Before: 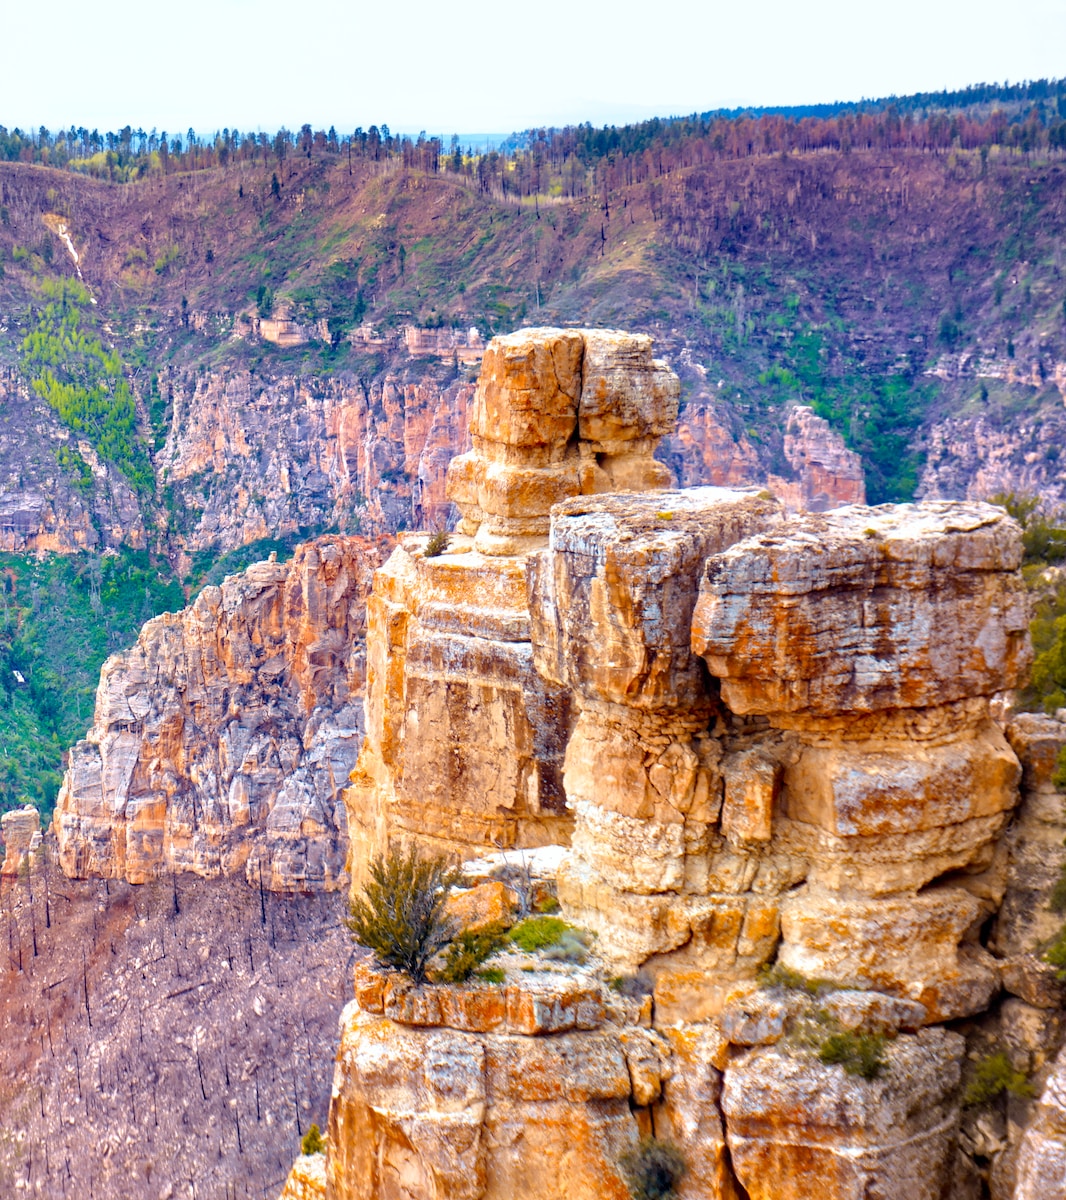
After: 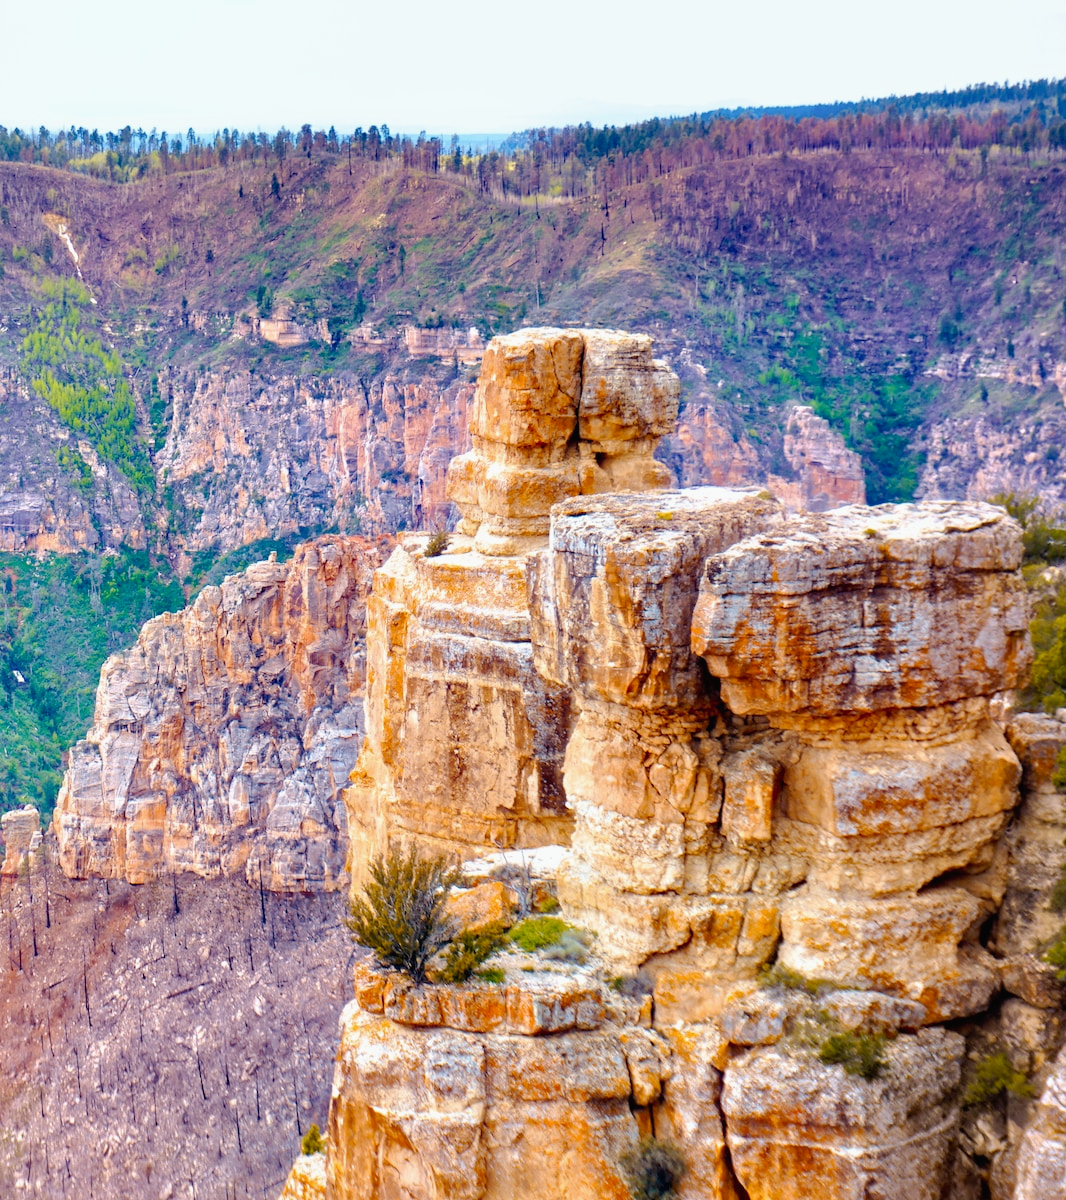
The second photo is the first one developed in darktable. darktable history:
tone curve: curves: ch0 [(0, 0.012) (0.036, 0.035) (0.274, 0.288) (0.504, 0.536) (0.844, 0.84) (1, 0.983)]; ch1 [(0, 0) (0.389, 0.403) (0.462, 0.486) (0.499, 0.498) (0.511, 0.502) (0.536, 0.547) (0.579, 0.578) (0.626, 0.645) (0.749, 0.781) (1, 1)]; ch2 [(0, 0) (0.457, 0.486) (0.5, 0.5) (0.557, 0.561) (0.614, 0.622) (0.704, 0.732) (1, 1)], preserve colors none
